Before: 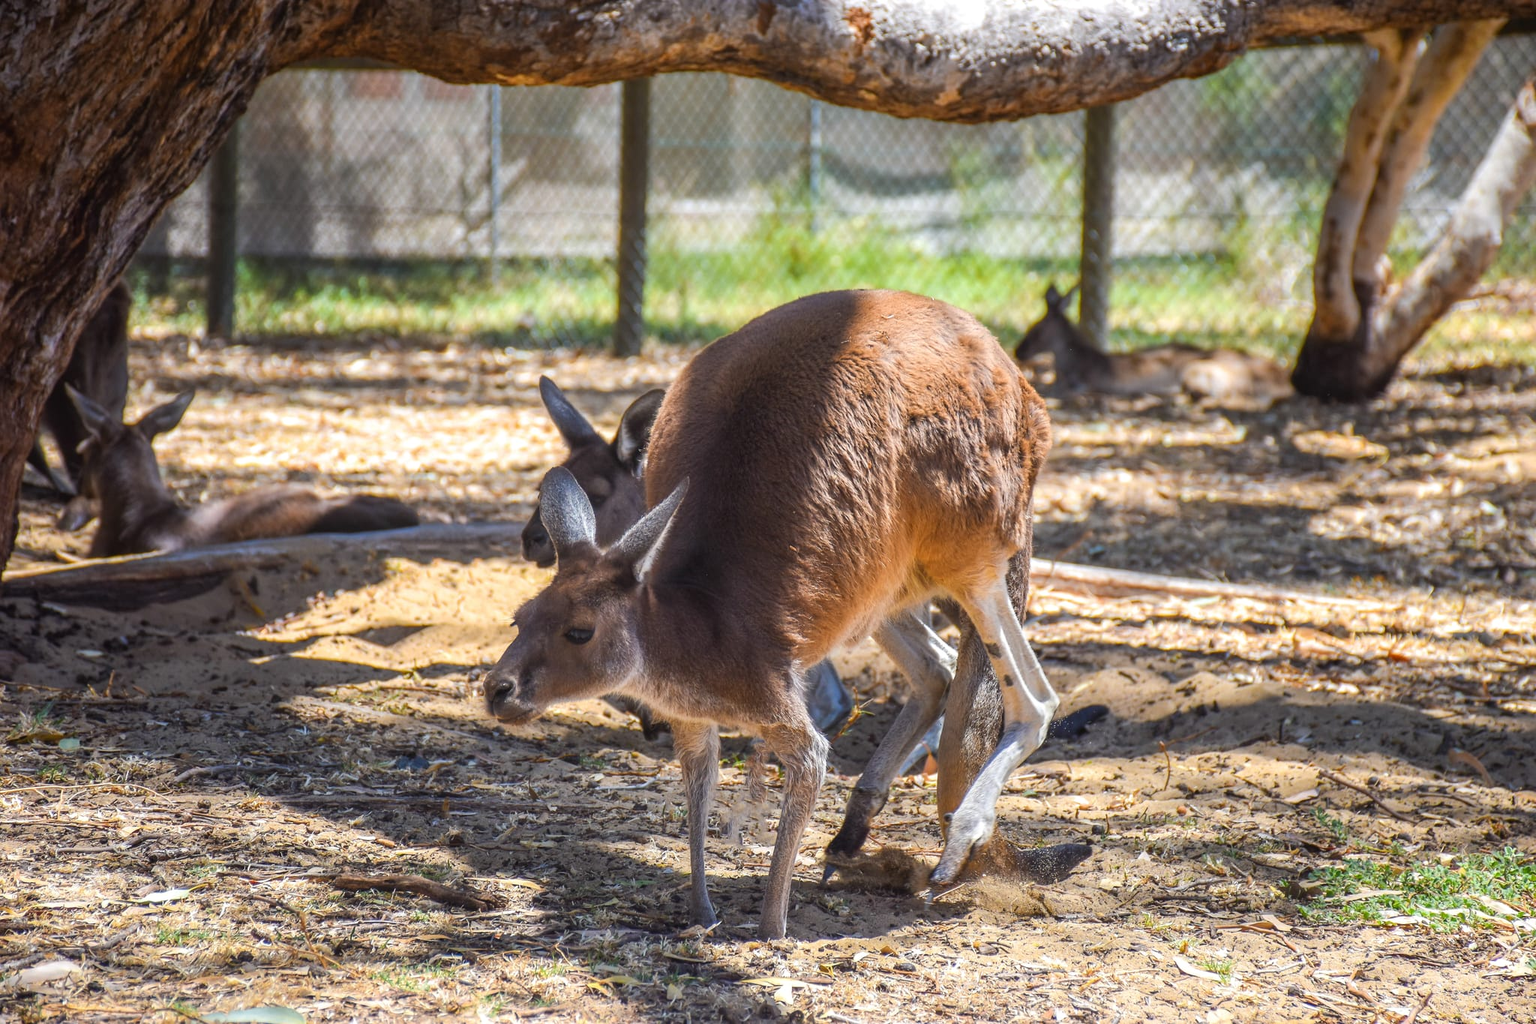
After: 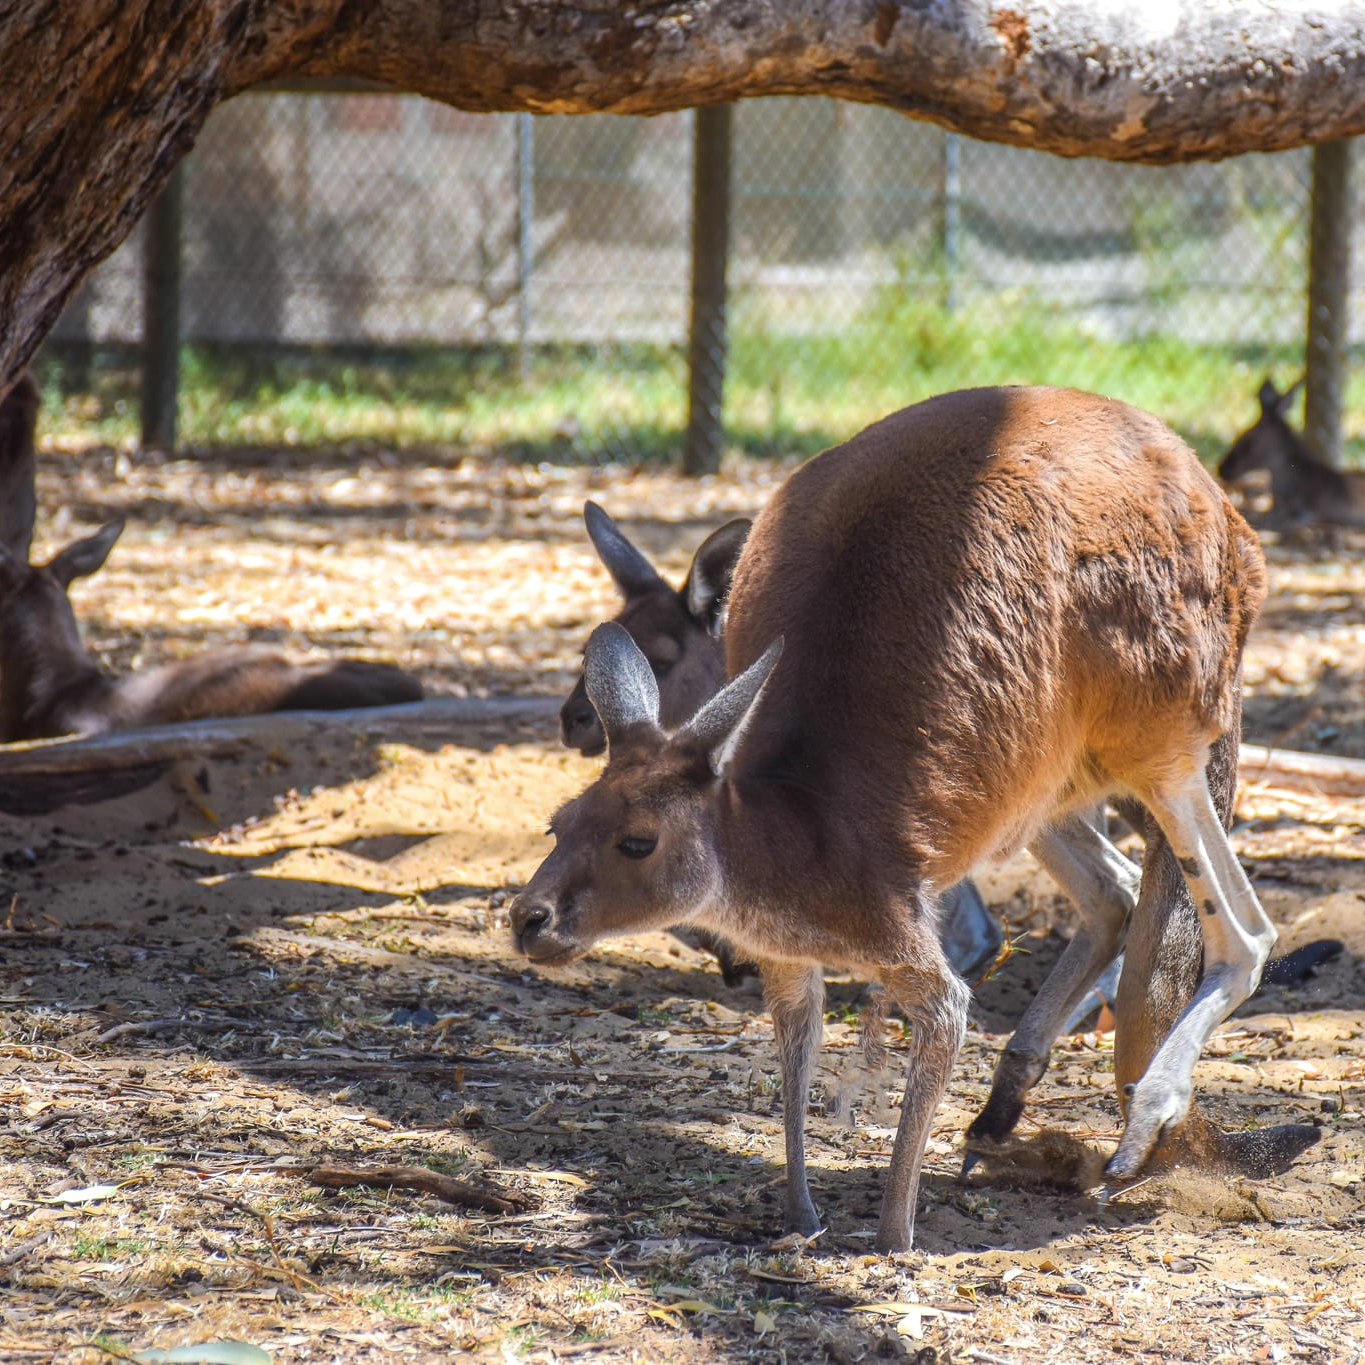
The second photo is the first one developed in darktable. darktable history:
contrast brightness saturation: saturation -0.04
crop and rotate: left 6.617%, right 26.717%
